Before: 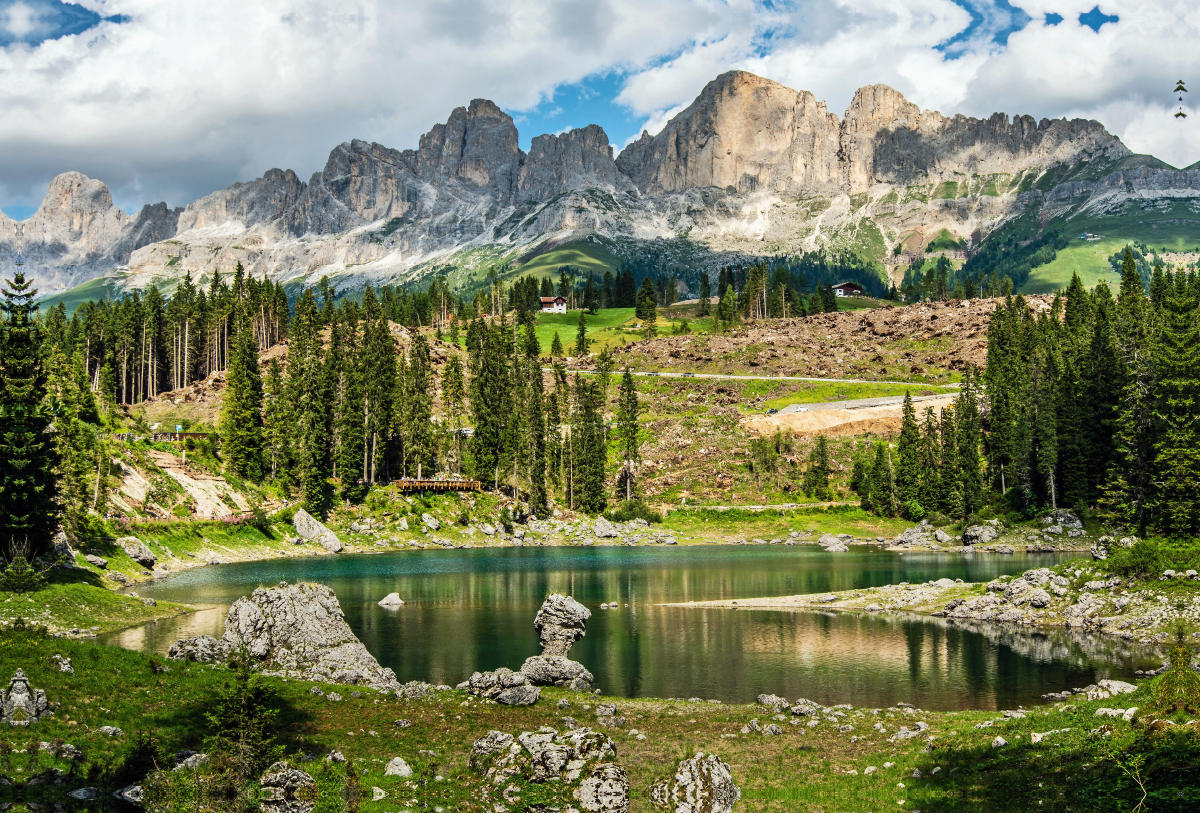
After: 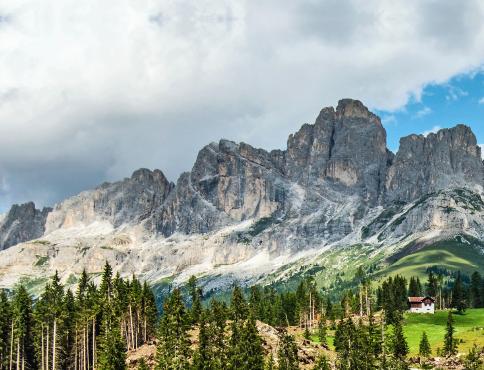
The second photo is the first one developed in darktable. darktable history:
contrast brightness saturation: contrast 0.104, brightness 0.017, saturation 0.024
crop and rotate: left 11.06%, top 0.092%, right 48.573%, bottom 54.34%
